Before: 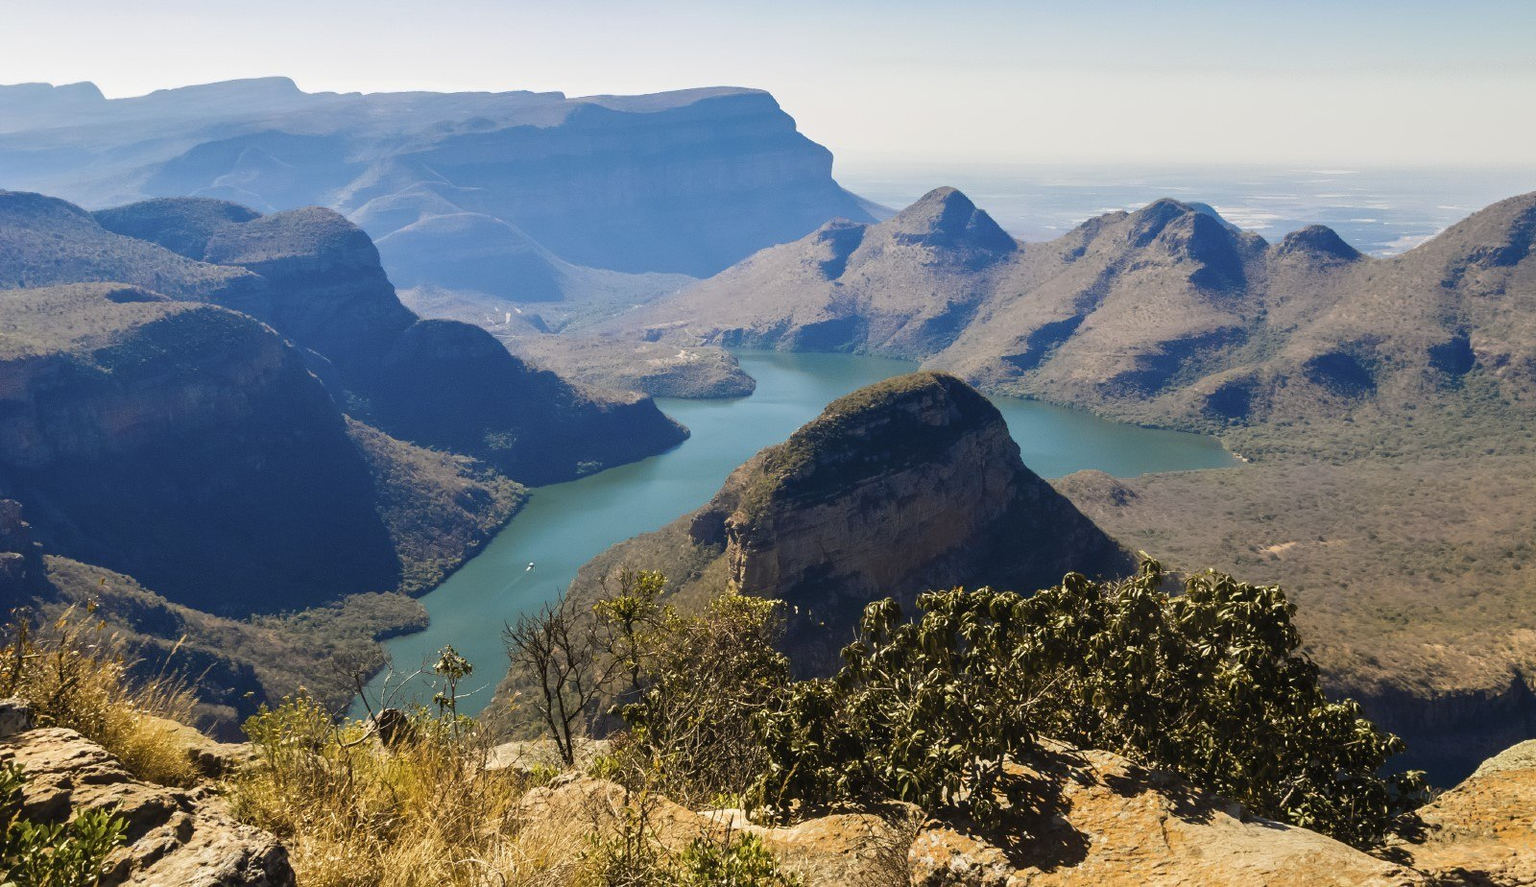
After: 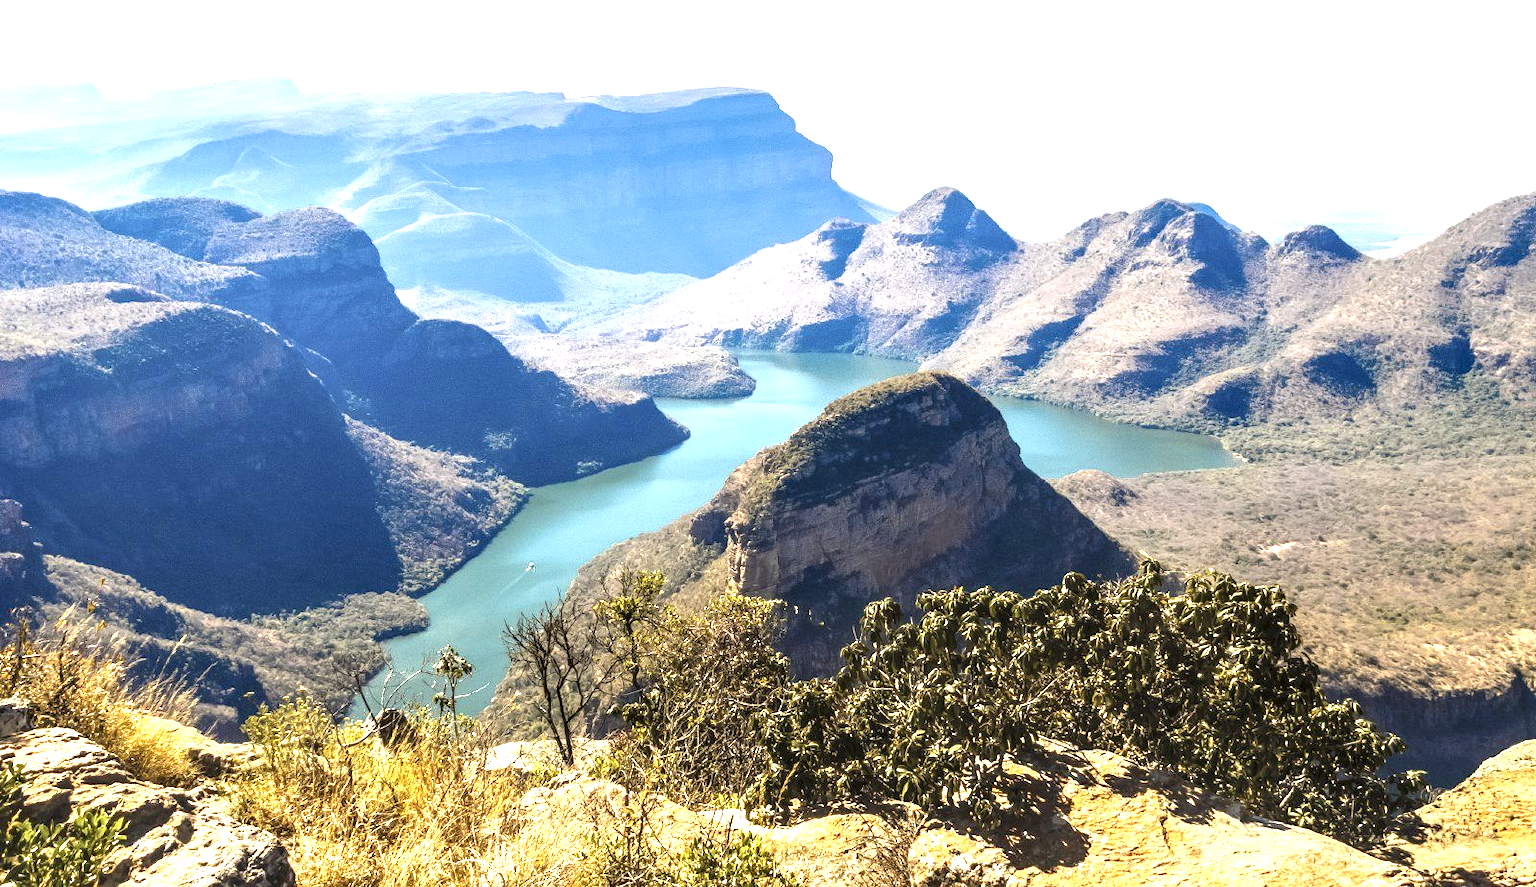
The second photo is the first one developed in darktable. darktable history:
local contrast: detail 154%
exposure: black level correction 0, exposure 1.367 EV, compensate exposure bias true, compensate highlight preservation false
